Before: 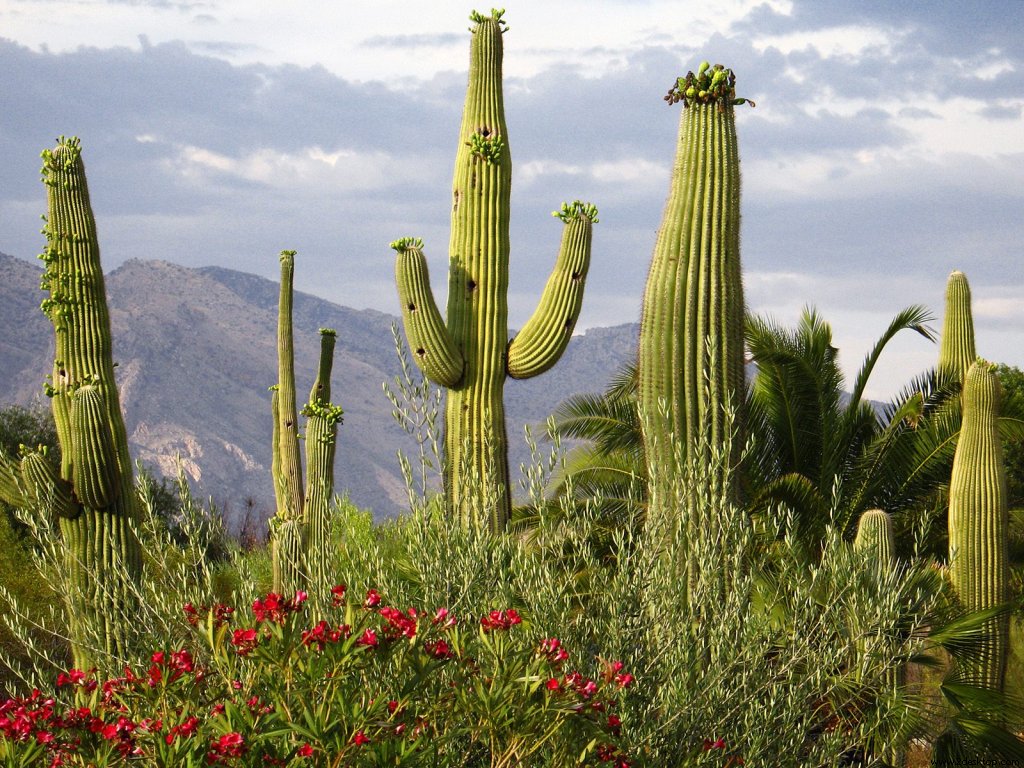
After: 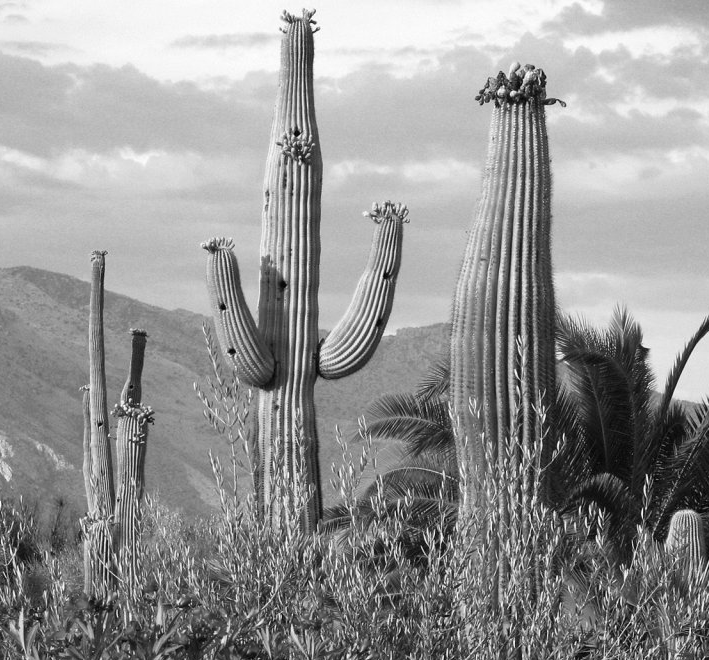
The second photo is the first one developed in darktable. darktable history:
monochrome: on, module defaults
crop: left 18.479%, right 12.2%, bottom 13.971%
